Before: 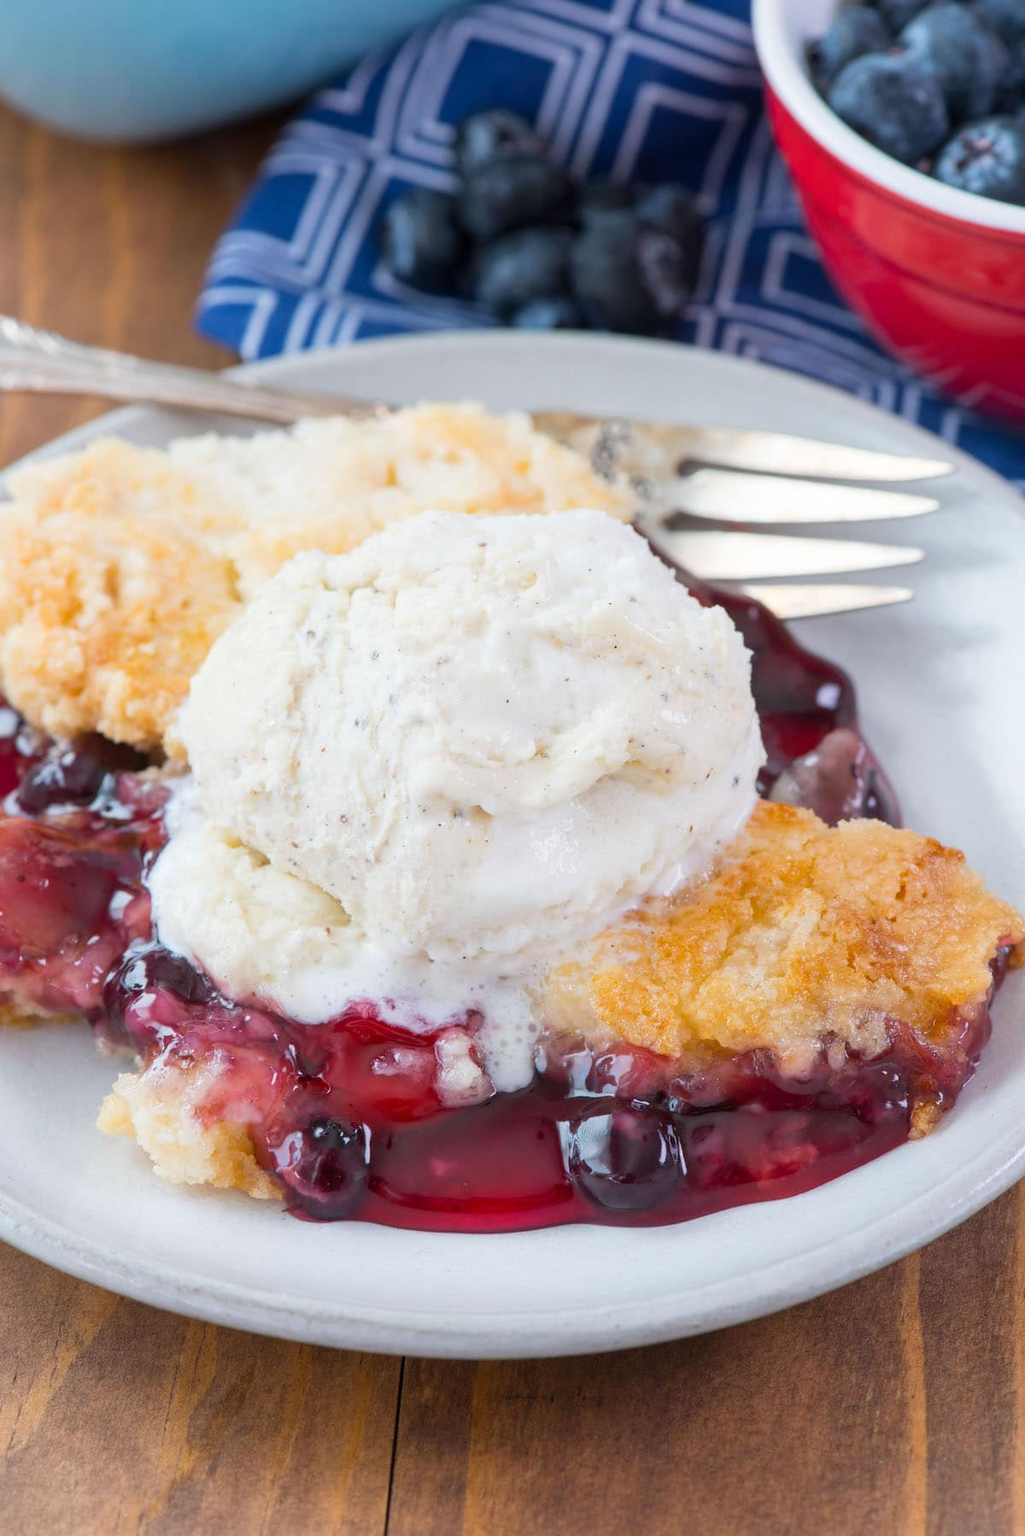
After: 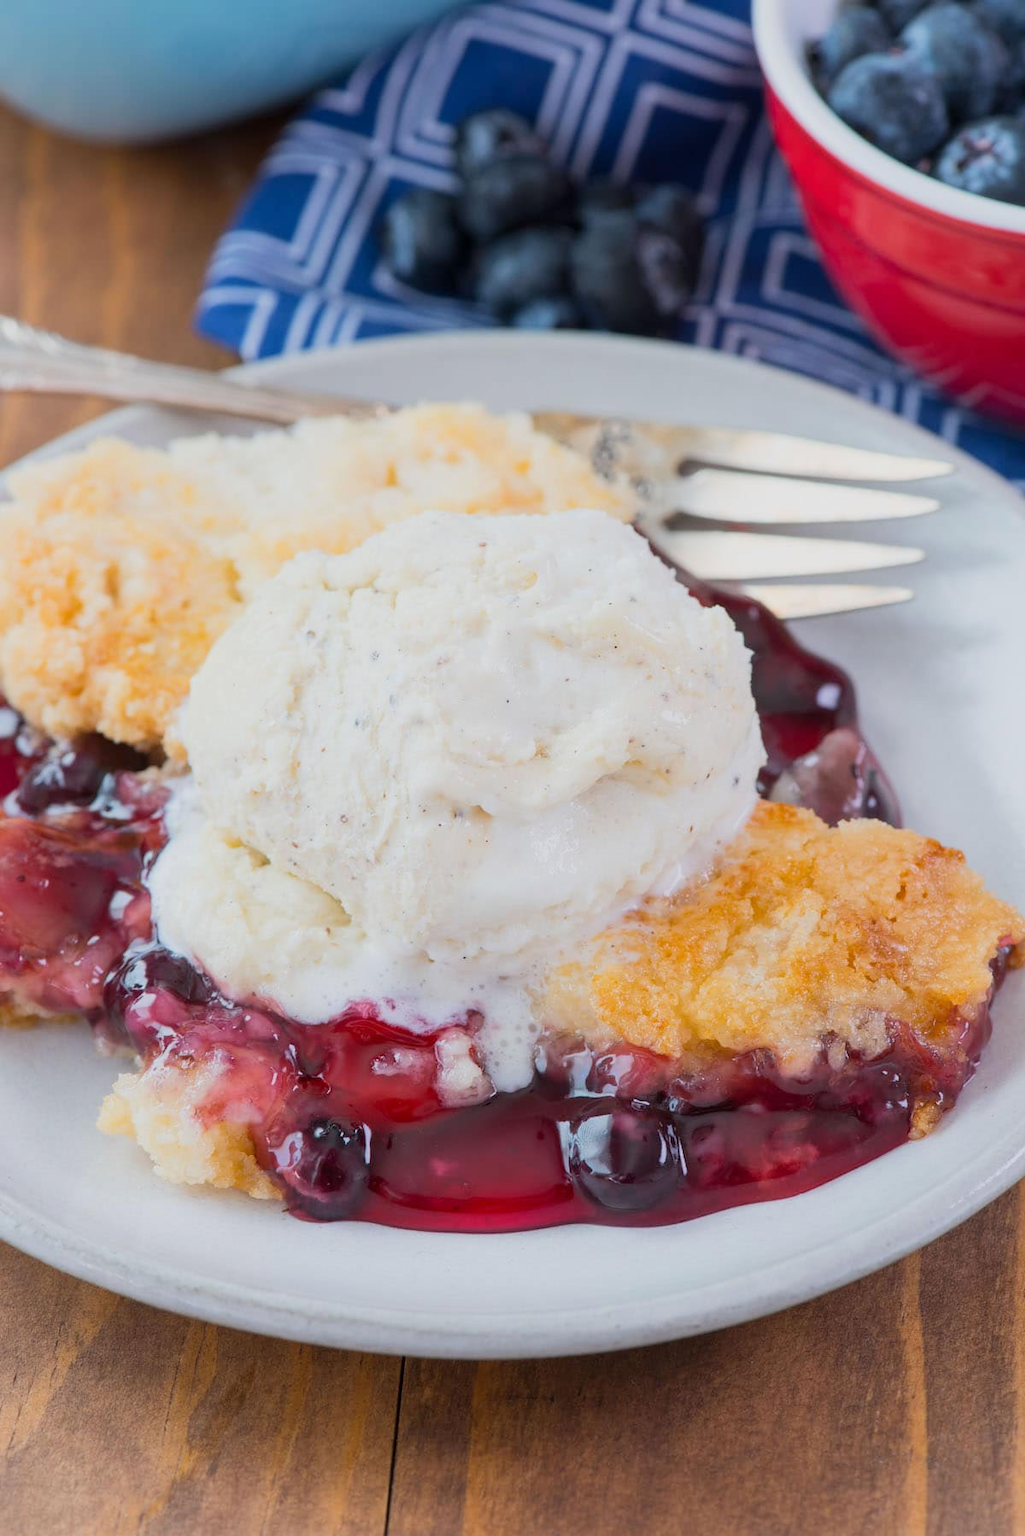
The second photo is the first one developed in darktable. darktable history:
tone equalizer: -8 EV -0.002 EV, -7 EV 0.004 EV, -6 EV -0.021 EV, -5 EV 0.02 EV, -4 EV -0.01 EV, -3 EV 0.012 EV, -2 EV -0.086 EV, -1 EV -0.304 EV, +0 EV -0.601 EV, edges refinement/feathering 500, mask exposure compensation -1.57 EV, preserve details no
